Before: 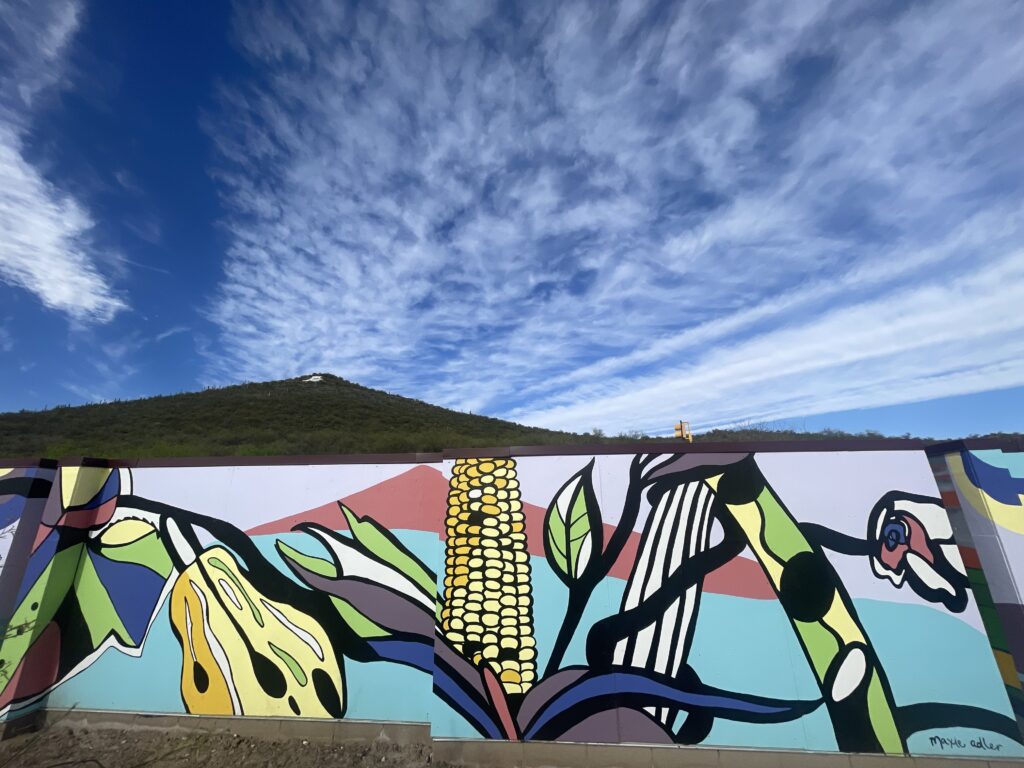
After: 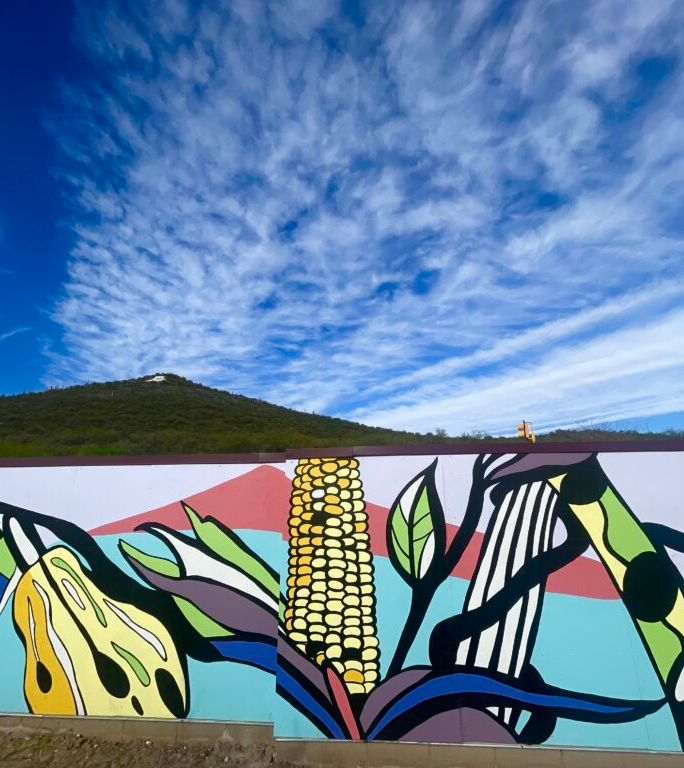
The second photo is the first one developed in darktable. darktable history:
color balance rgb: perceptual saturation grading › global saturation 20%, perceptual saturation grading › highlights -25.913%, perceptual saturation grading › shadows 49.253%
crop: left 15.377%, right 17.752%
